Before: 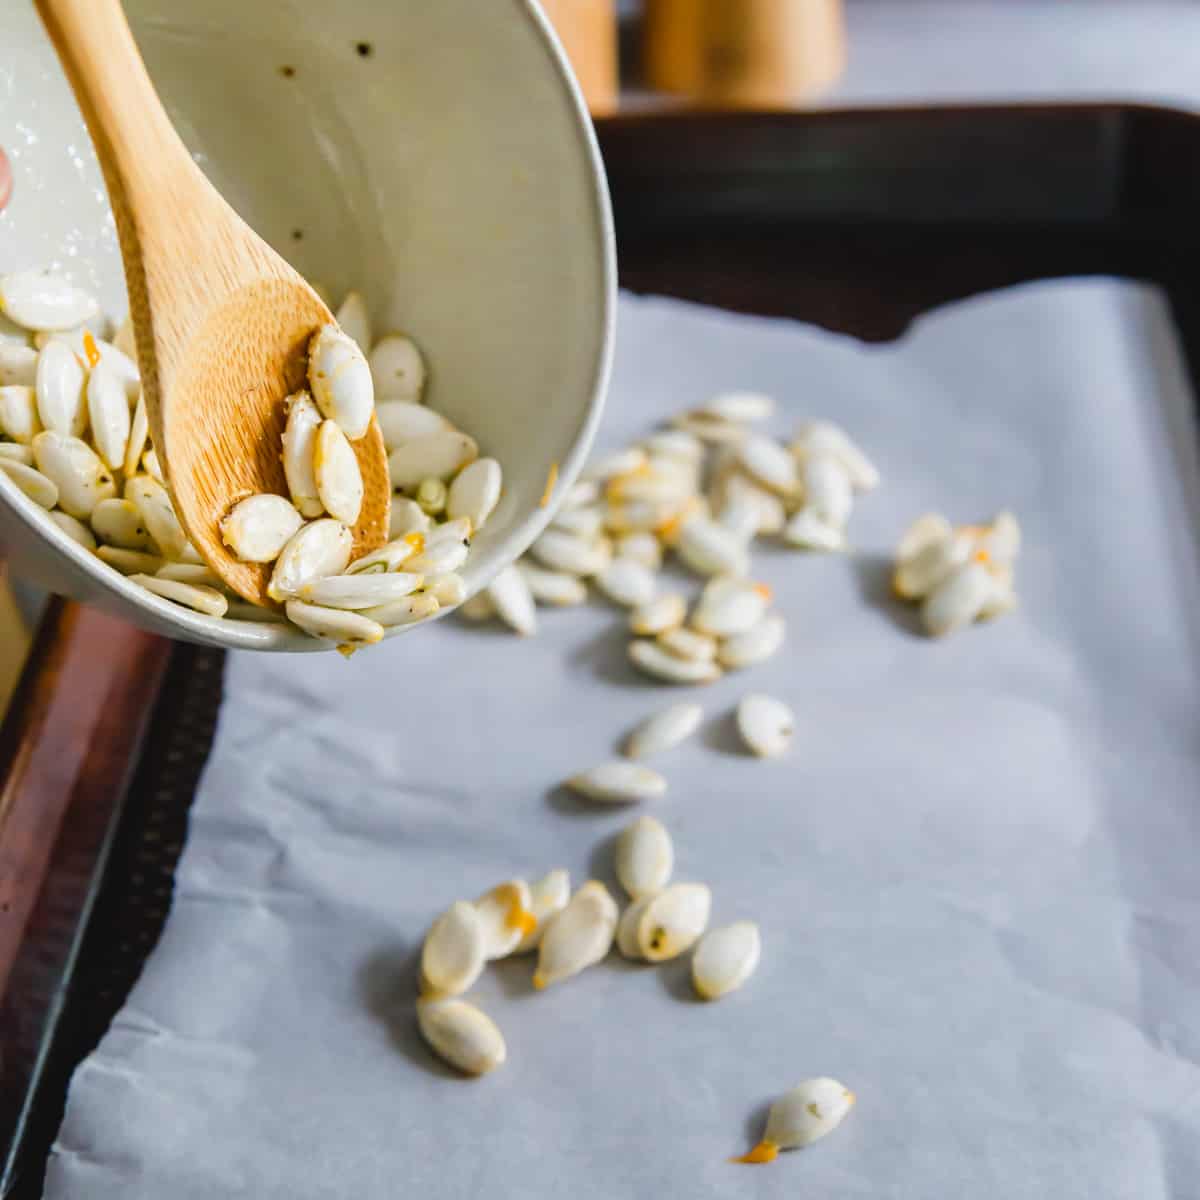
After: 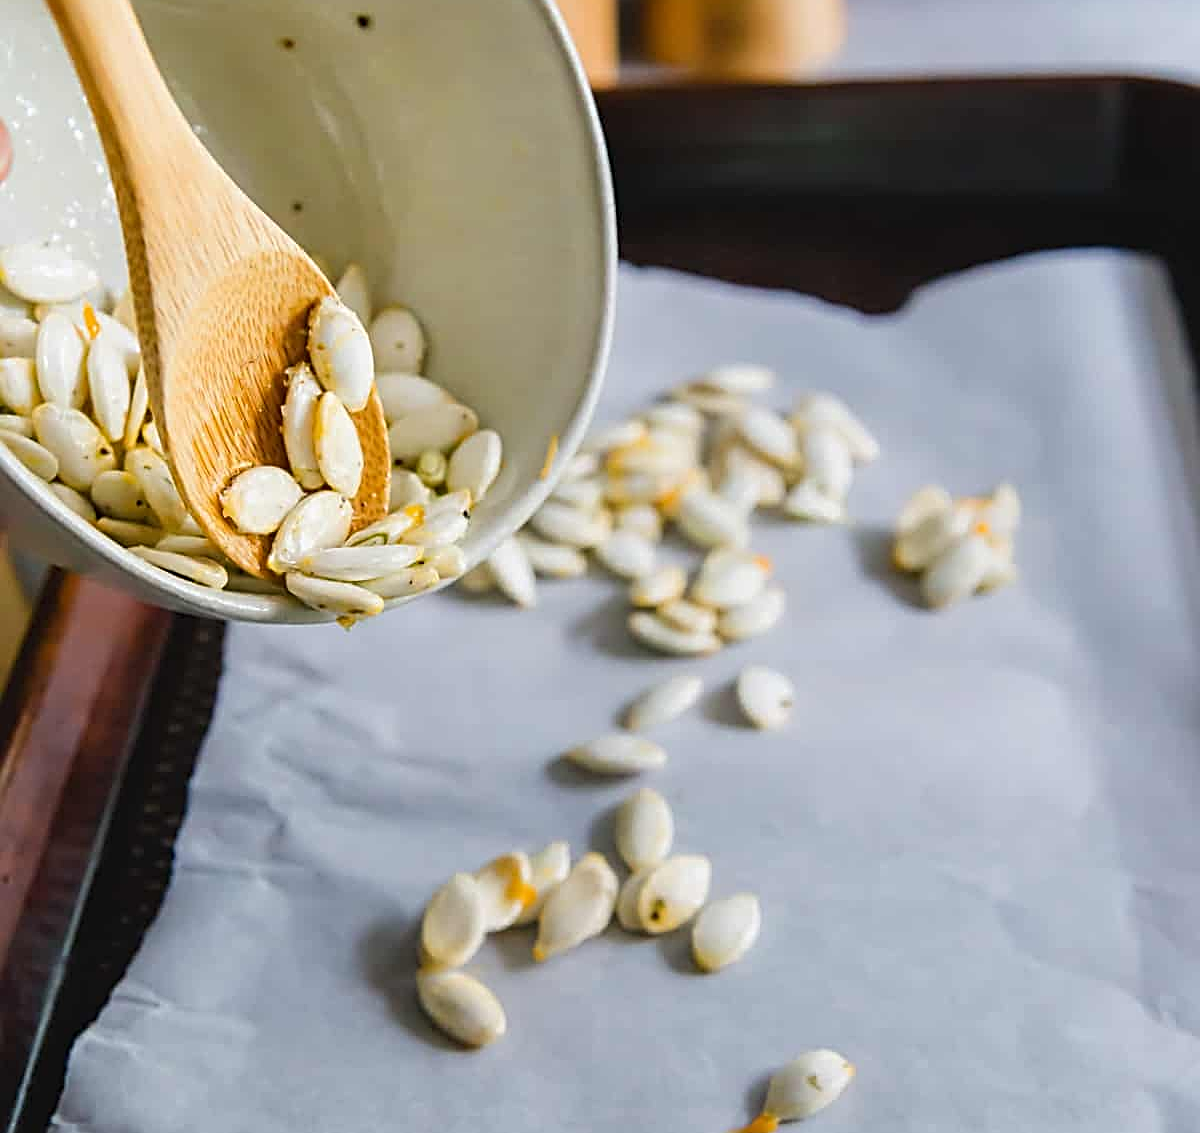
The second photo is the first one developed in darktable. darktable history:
crop and rotate: top 2.349%, bottom 3.169%
sharpen: radius 2.591, amount 0.694
